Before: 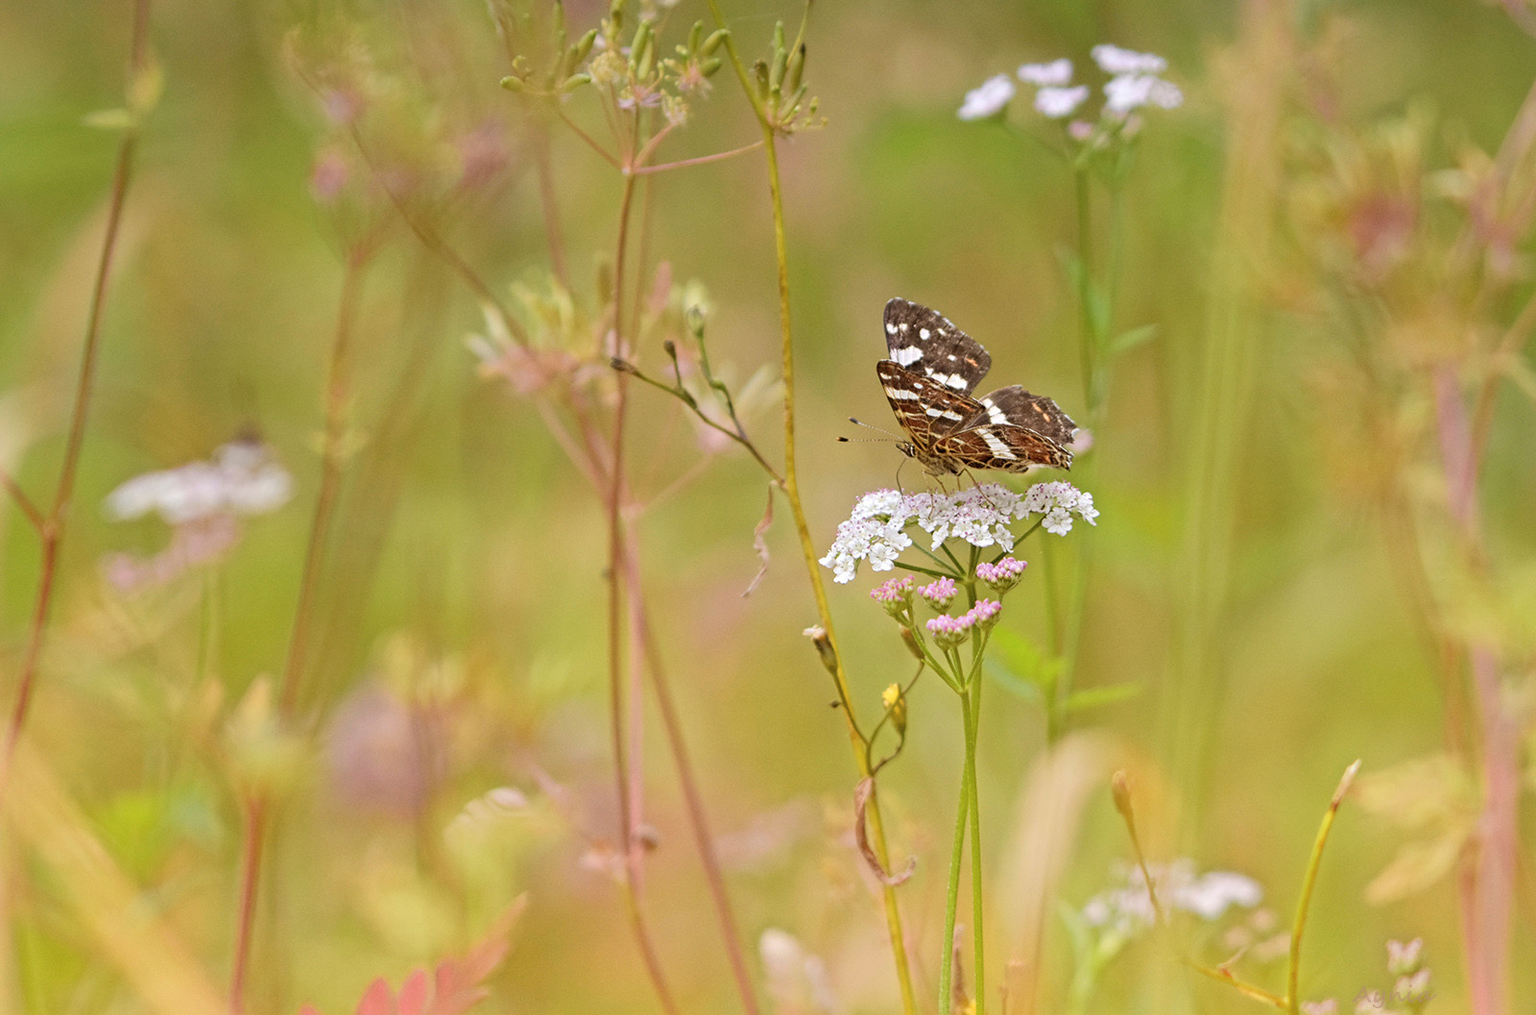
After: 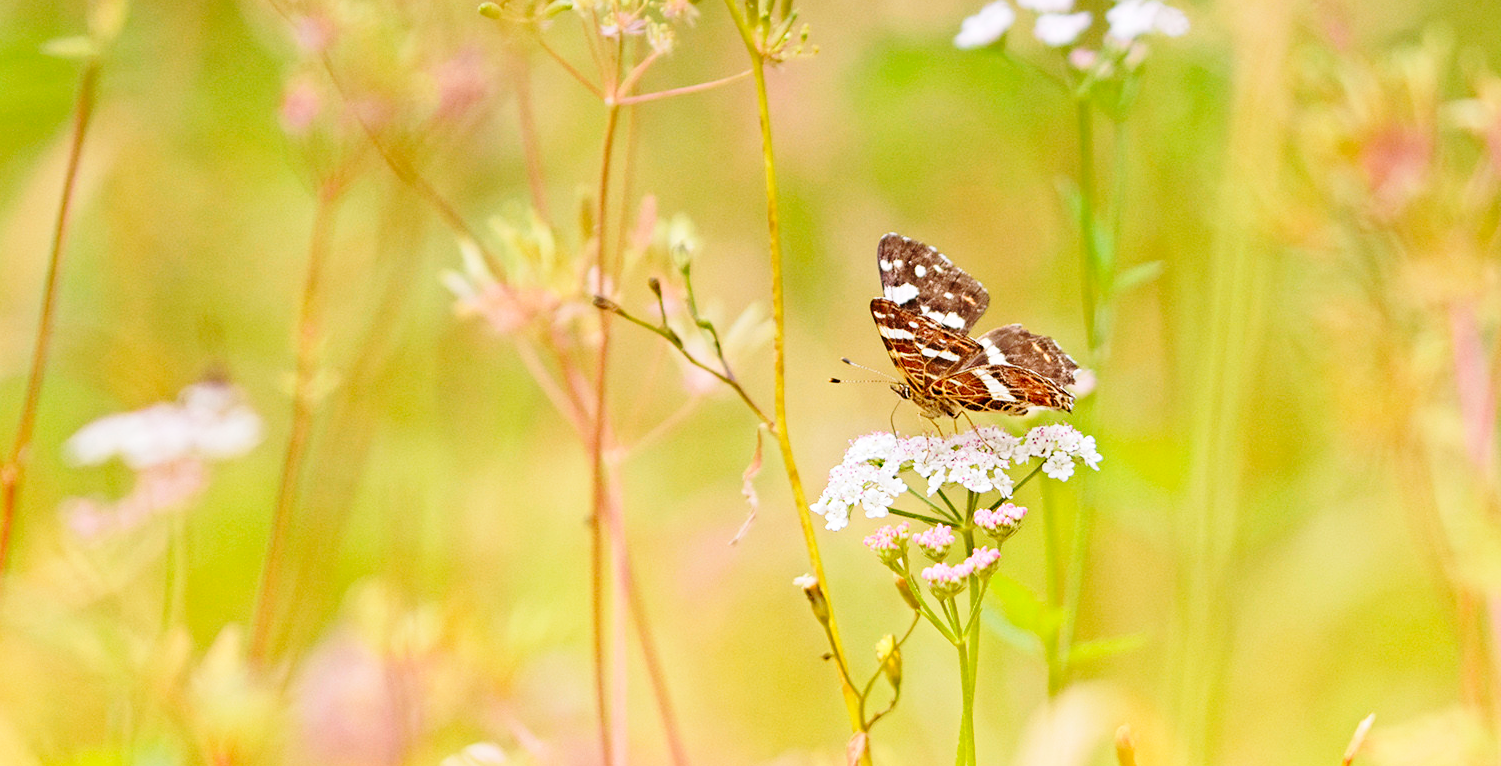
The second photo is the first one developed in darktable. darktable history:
crop: left 2.737%, top 7.287%, right 3.421%, bottom 20.179%
base curve: curves: ch0 [(0, 0) (0.028, 0.03) (0.121, 0.232) (0.46, 0.748) (0.859, 0.968) (1, 1)], preserve colors none
